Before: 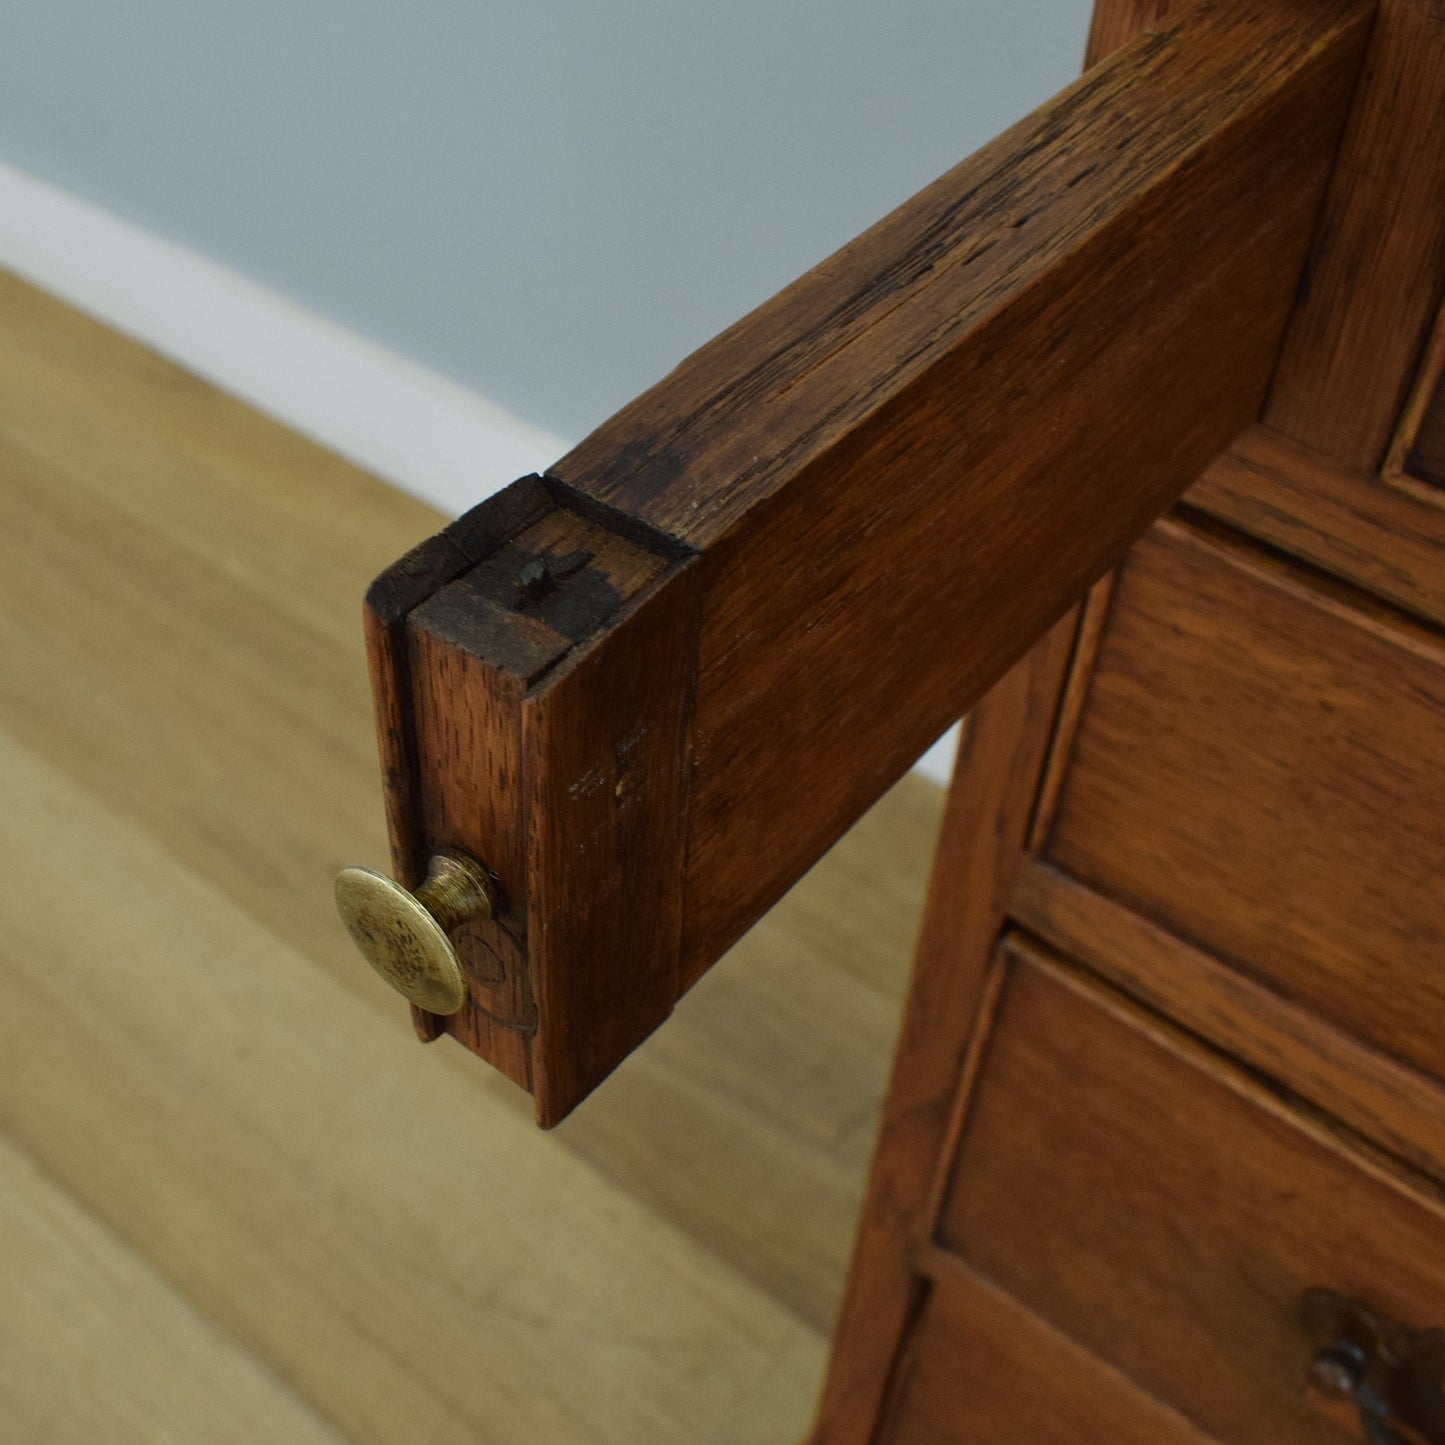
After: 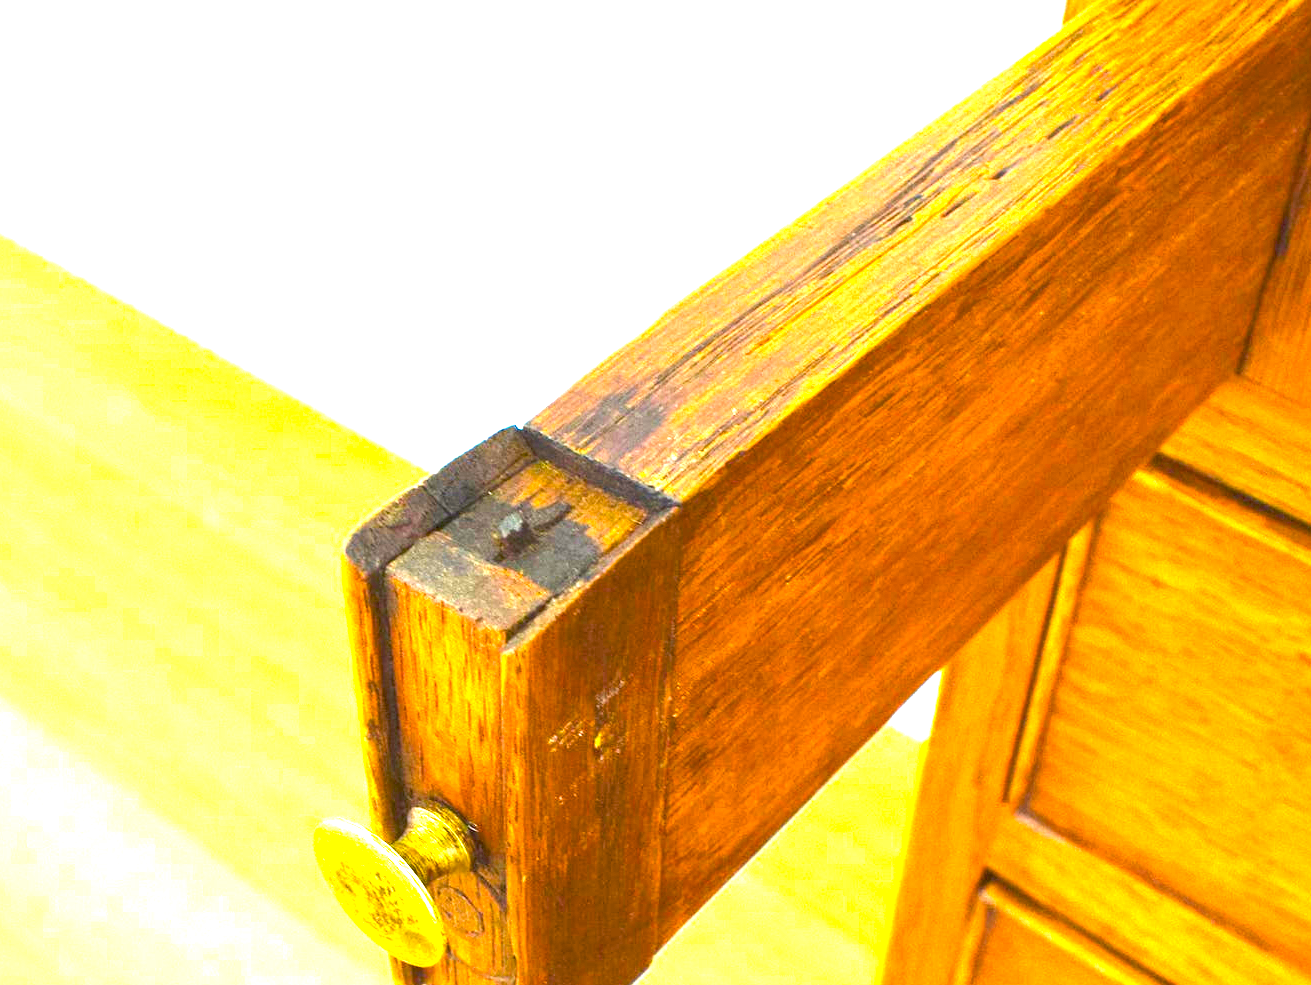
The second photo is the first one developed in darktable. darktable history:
crop: left 1.511%, top 3.385%, right 7.727%, bottom 28.417%
color balance rgb: shadows lift › luminance -10.28%, perceptual saturation grading › global saturation 41.81%, global vibrance 29.657%
exposure: black level correction 0, exposure 3.902 EV, compensate highlight preservation false
